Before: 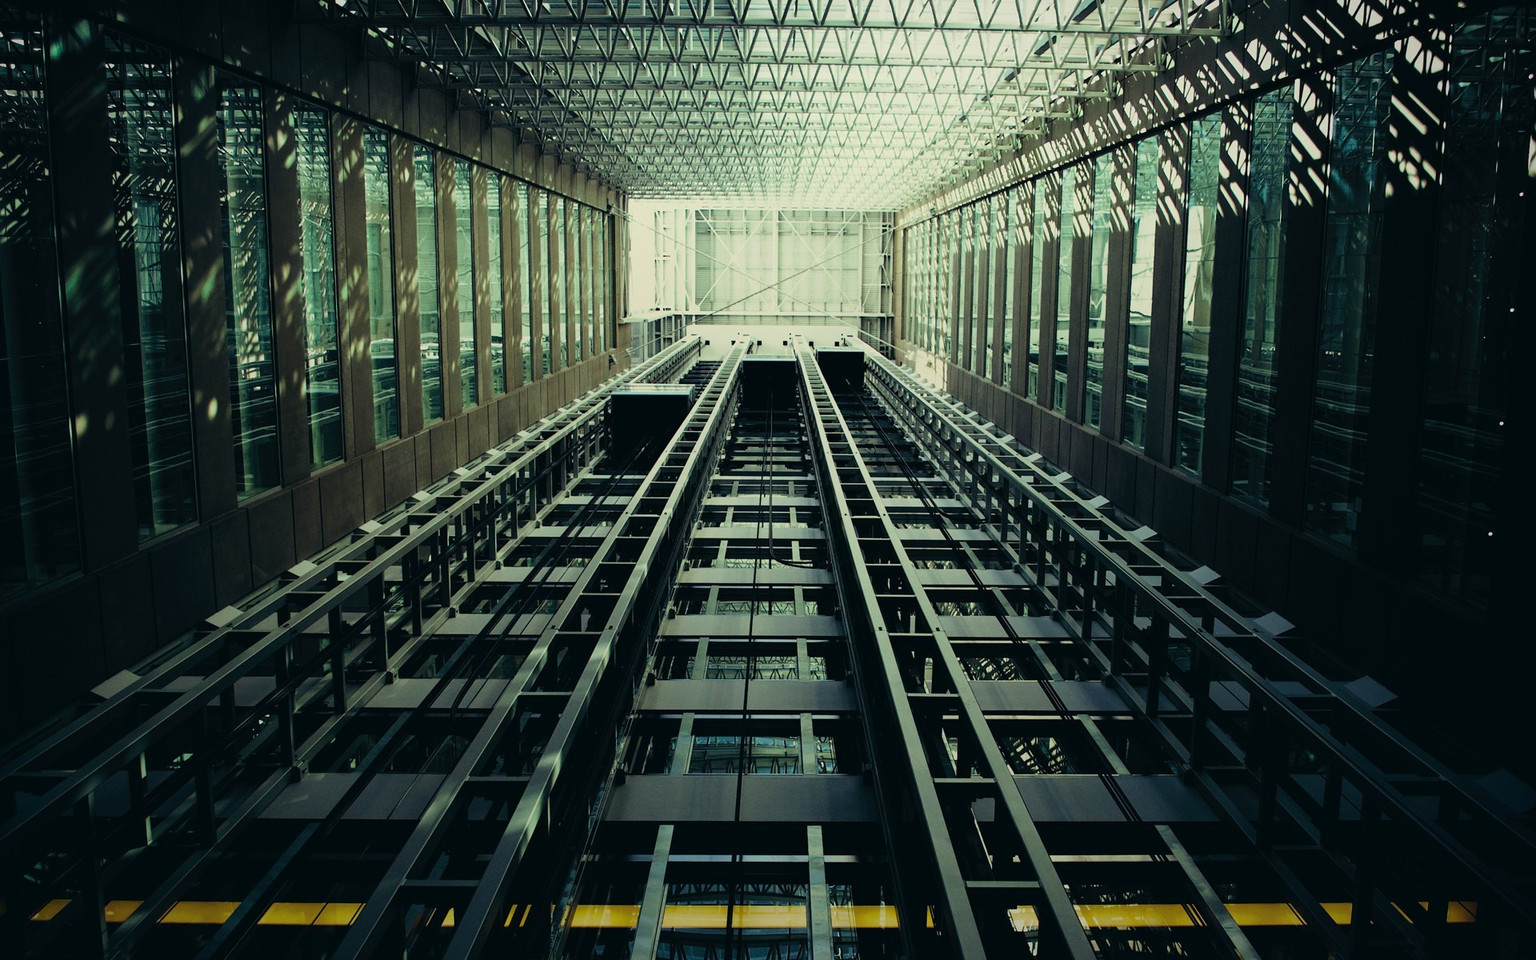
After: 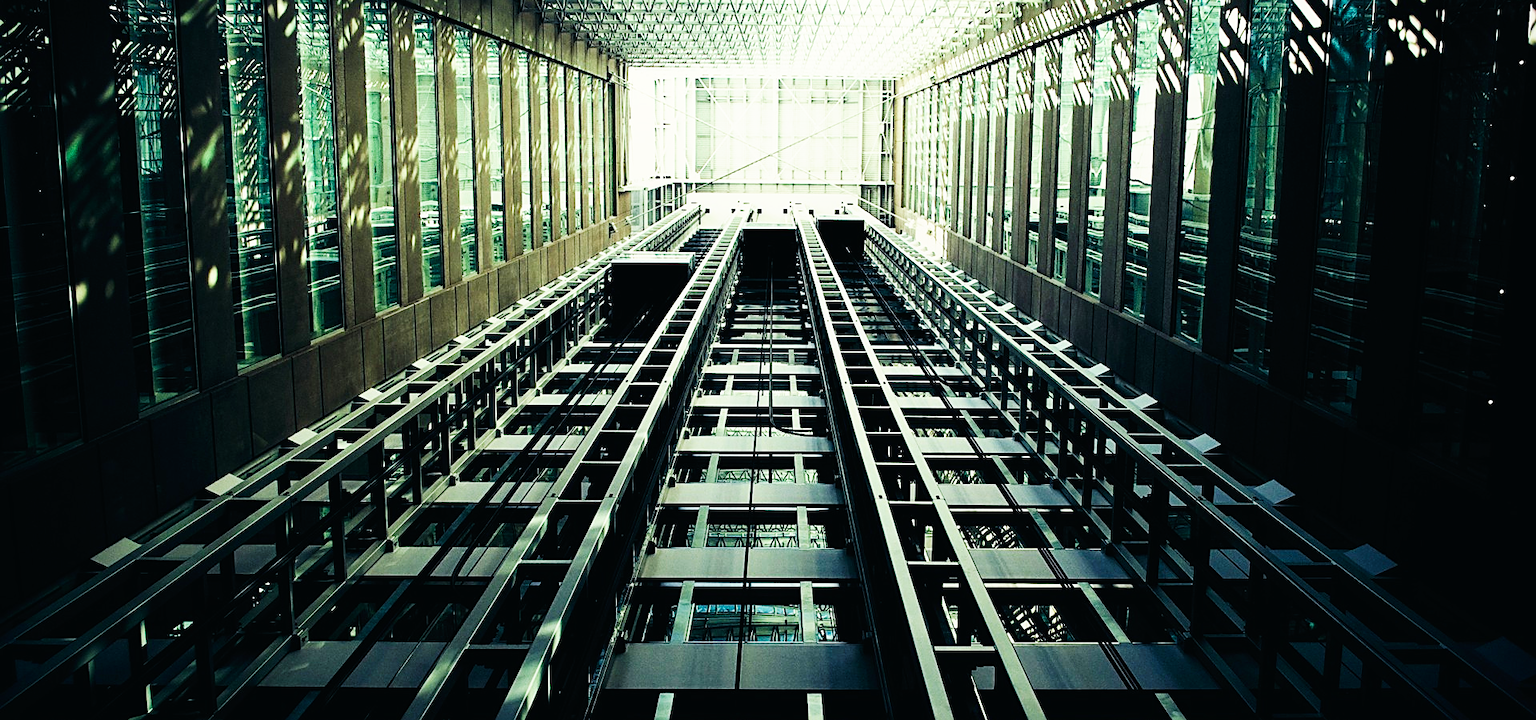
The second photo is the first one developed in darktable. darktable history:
sharpen: on, module defaults
crop: top 13.819%, bottom 11.169%
base curve: curves: ch0 [(0, 0) (0.007, 0.004) (0.027, 0.03) (0.046, 0.07) (0.207, 0.54) (0.442, 0.872) (0.673, 0.972) (1, 1)], preserve colors none
